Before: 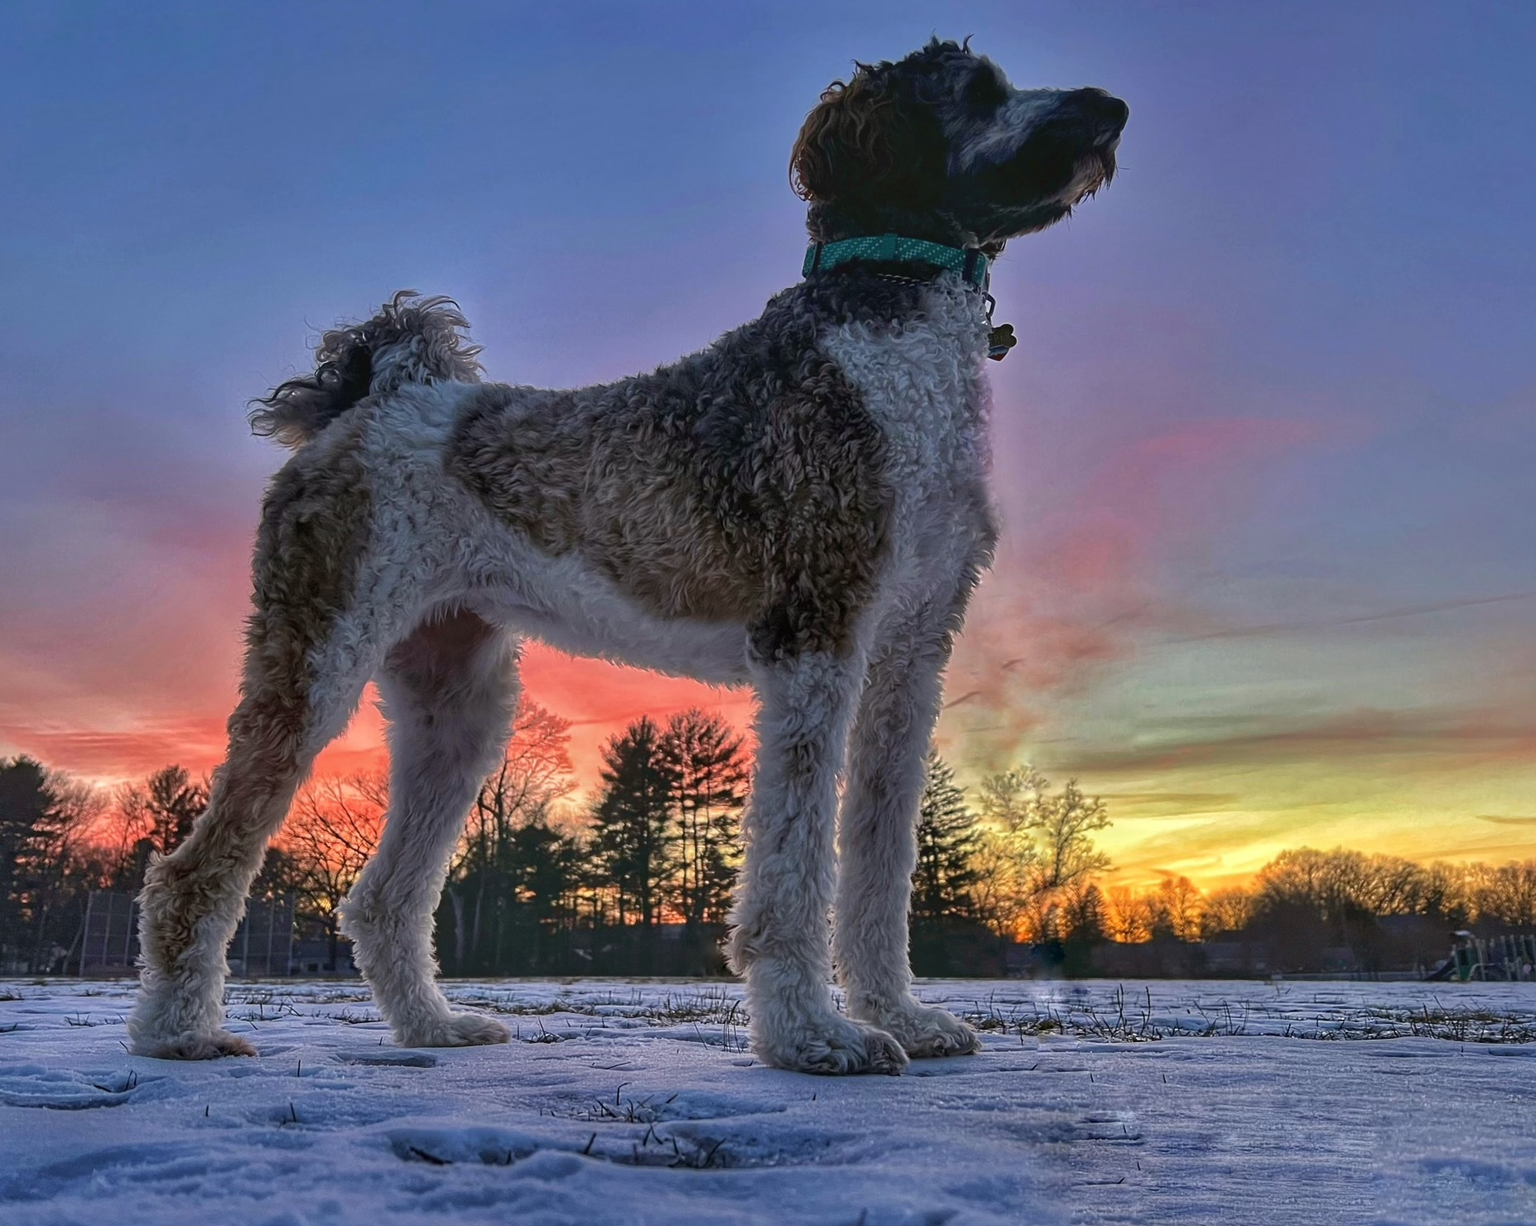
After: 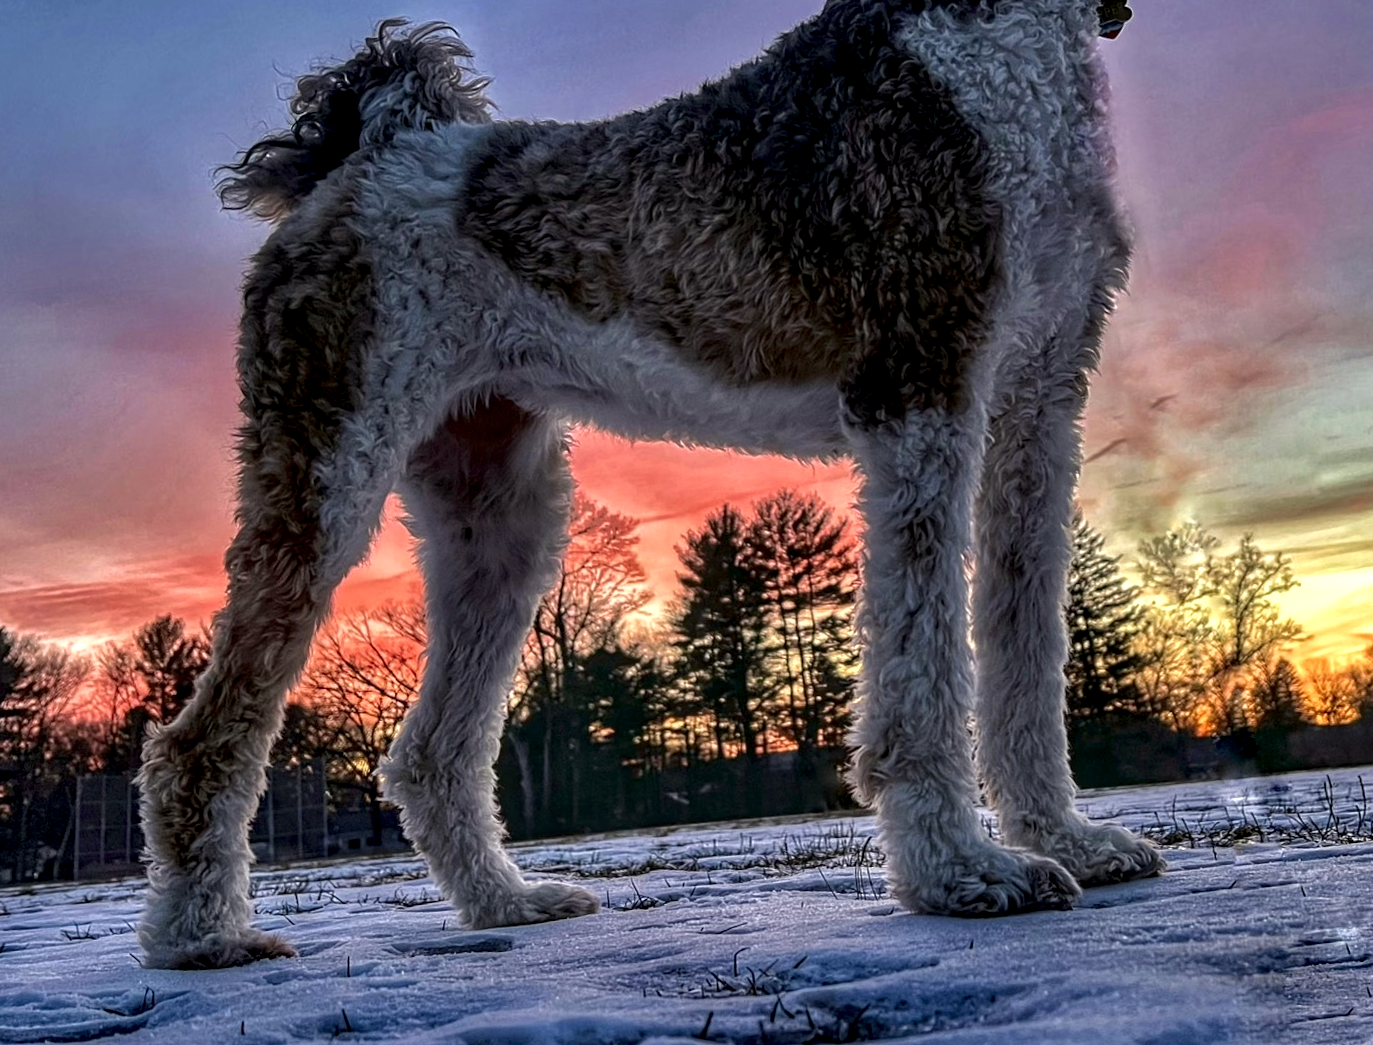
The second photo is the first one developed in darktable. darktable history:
shadows and highlights: shadows -62.32, white point adjustment -5.22, highlights 61.59
crop: left 6.488%, top 27.668%, right 24.183%, bottom 8.656%
rotate and perspective: rotation -5.2°, automatic cropping off
local contrast: detail 154%
